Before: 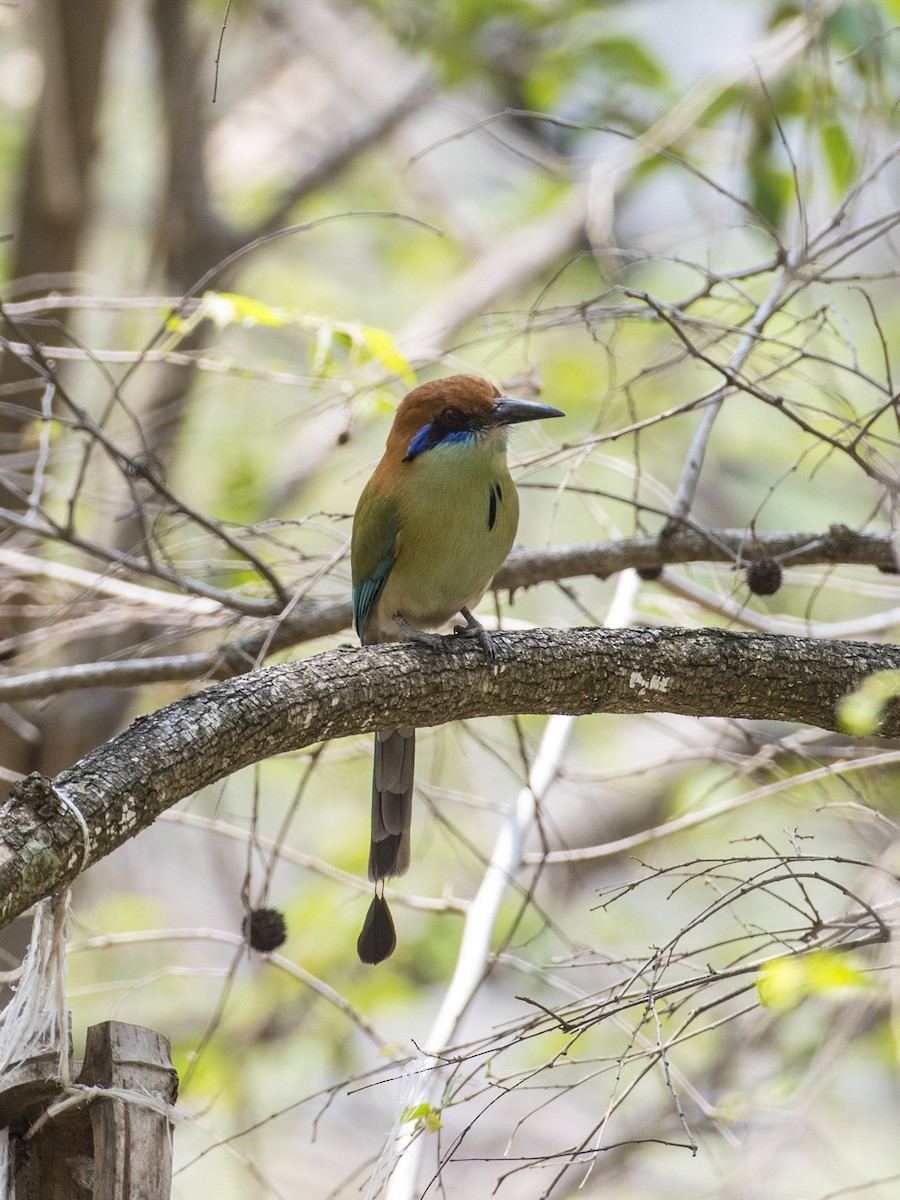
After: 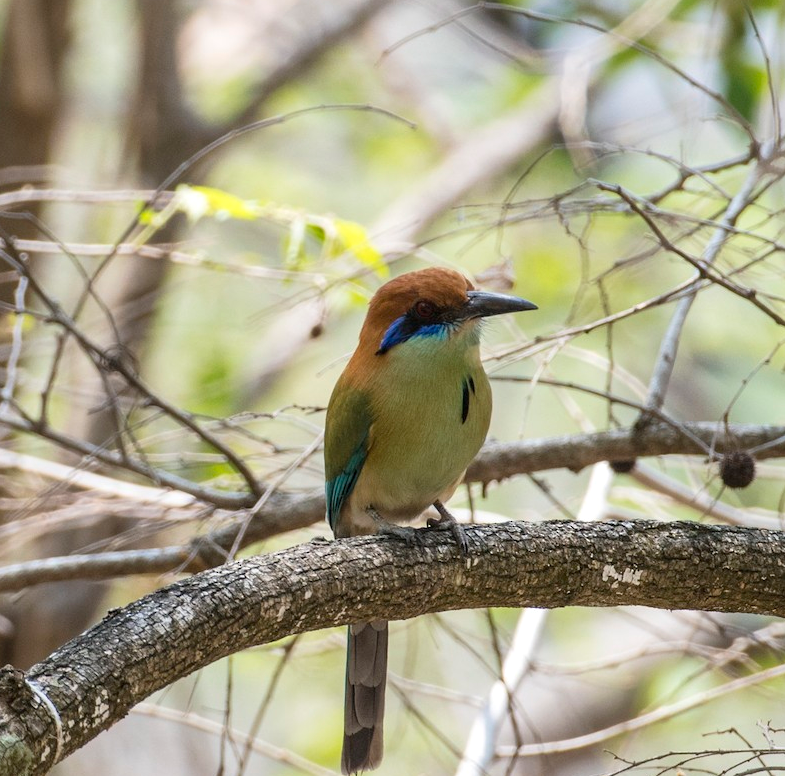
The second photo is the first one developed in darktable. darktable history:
crop: left 3.055%, top 8.996%, right 9.633%, bottom 26.306%
local contrast: mode bilateral grid, contrast 20, coarseness 50, detail 119%, midtone range 0.2
